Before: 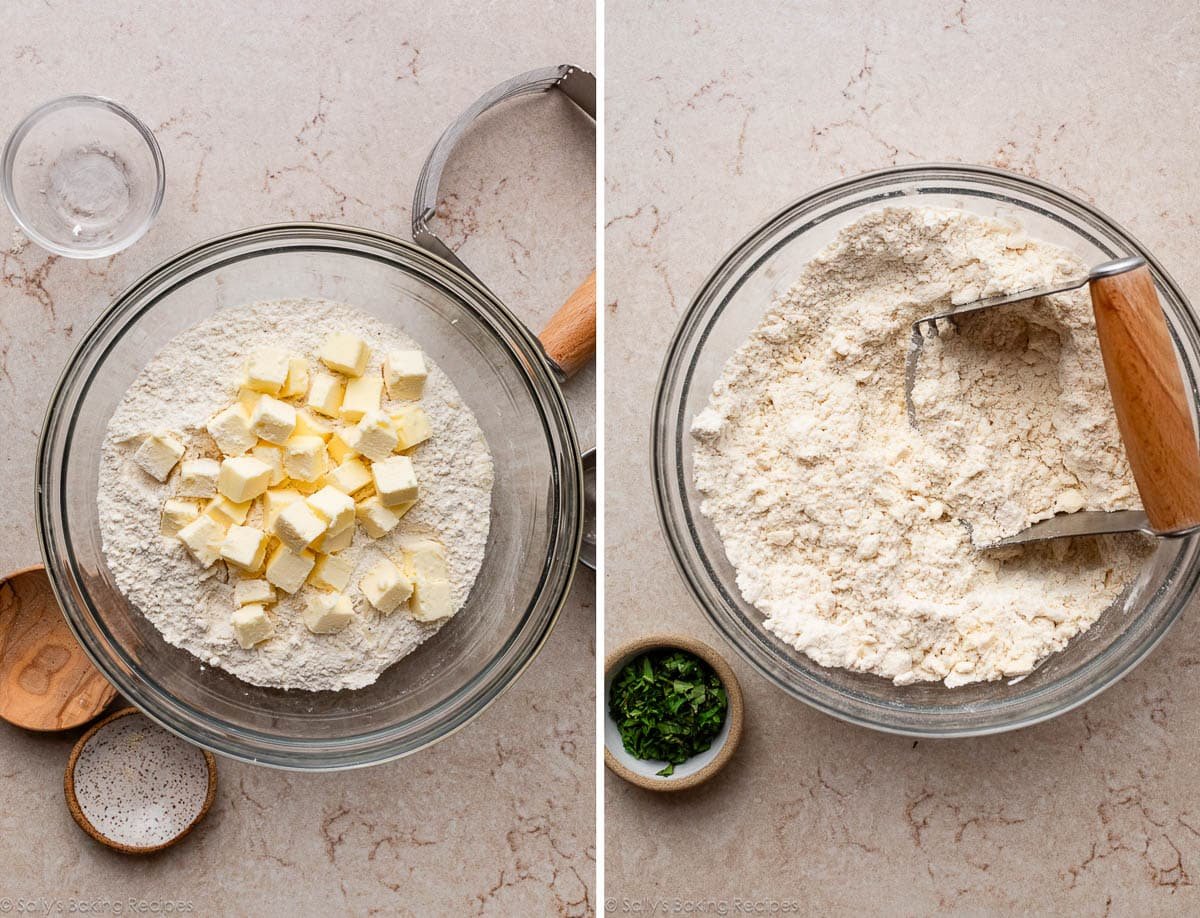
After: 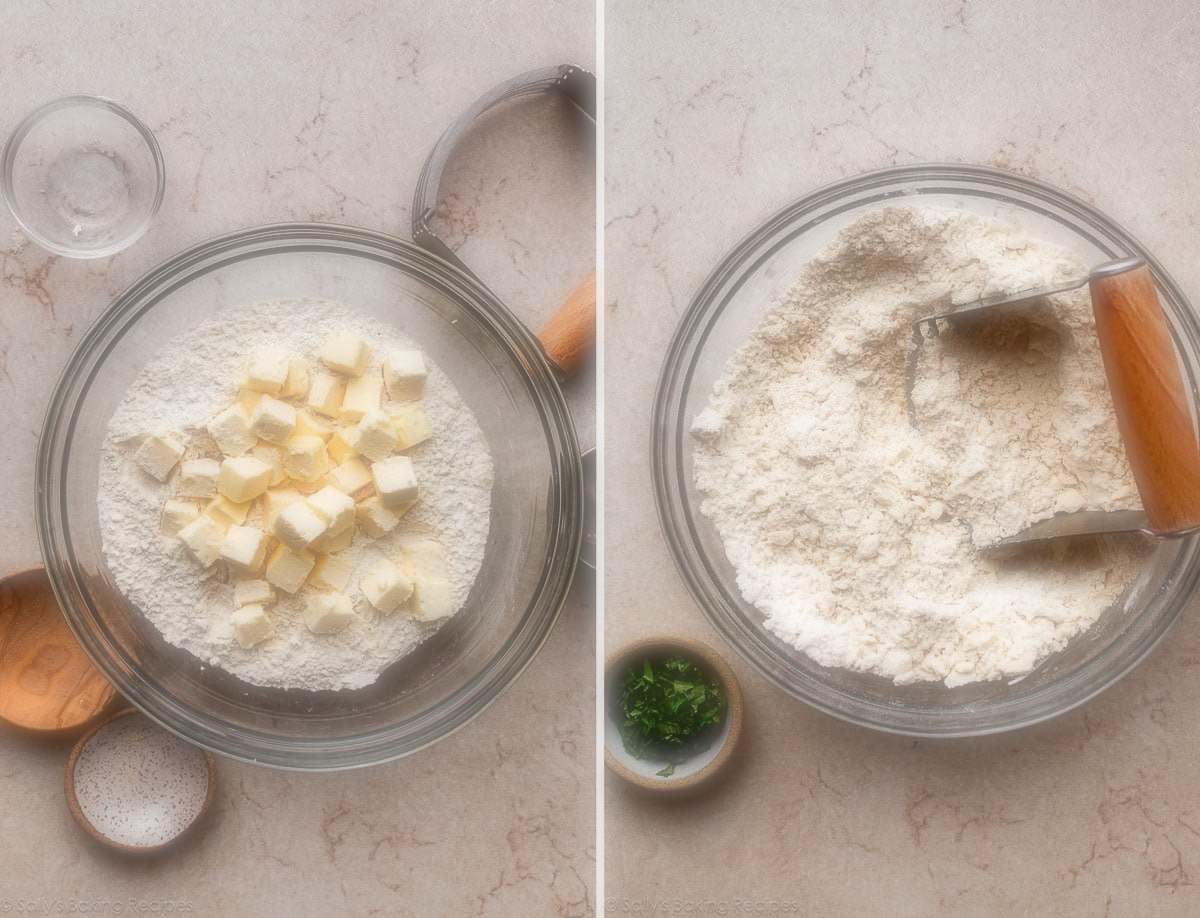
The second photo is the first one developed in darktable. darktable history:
shadows and highlights: low approximation 0.01, soften with gaussian
soften: on, module defaults
